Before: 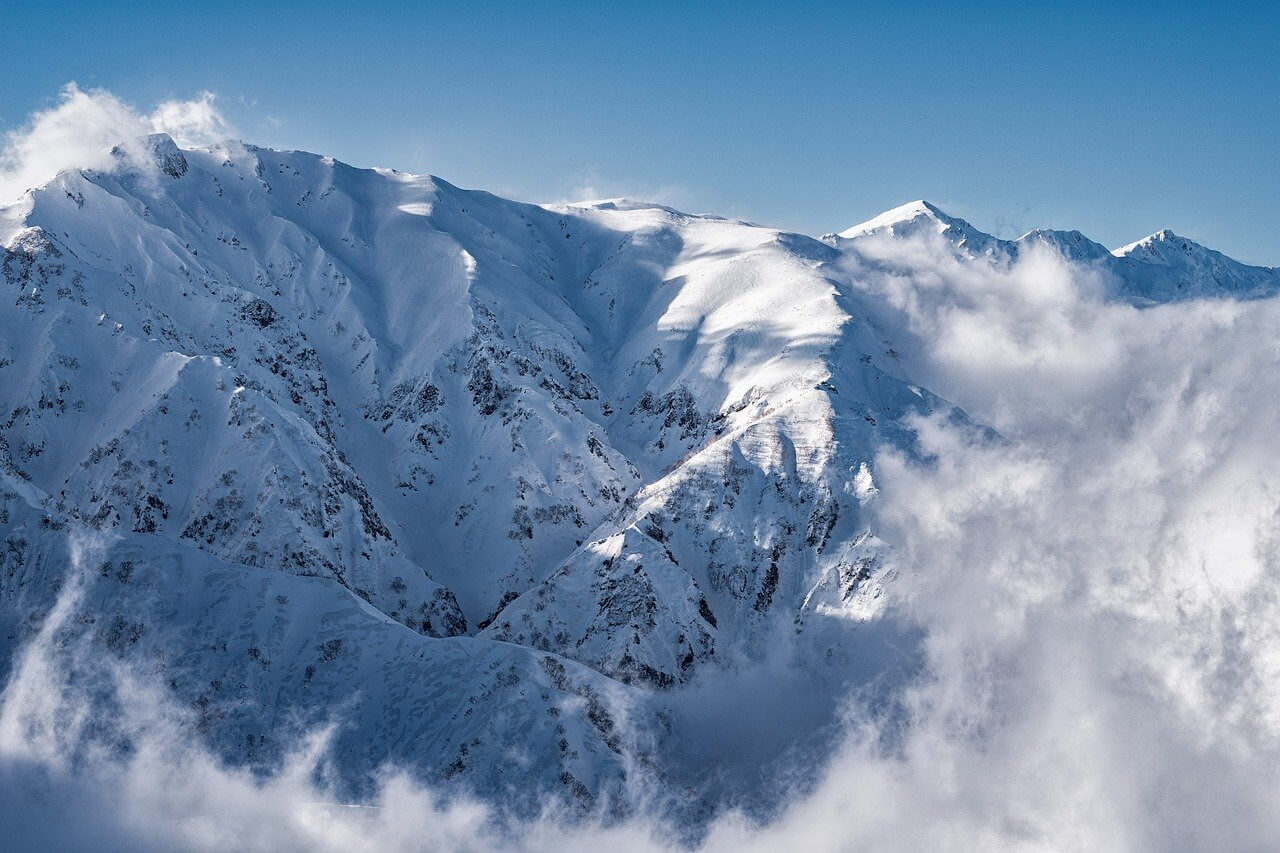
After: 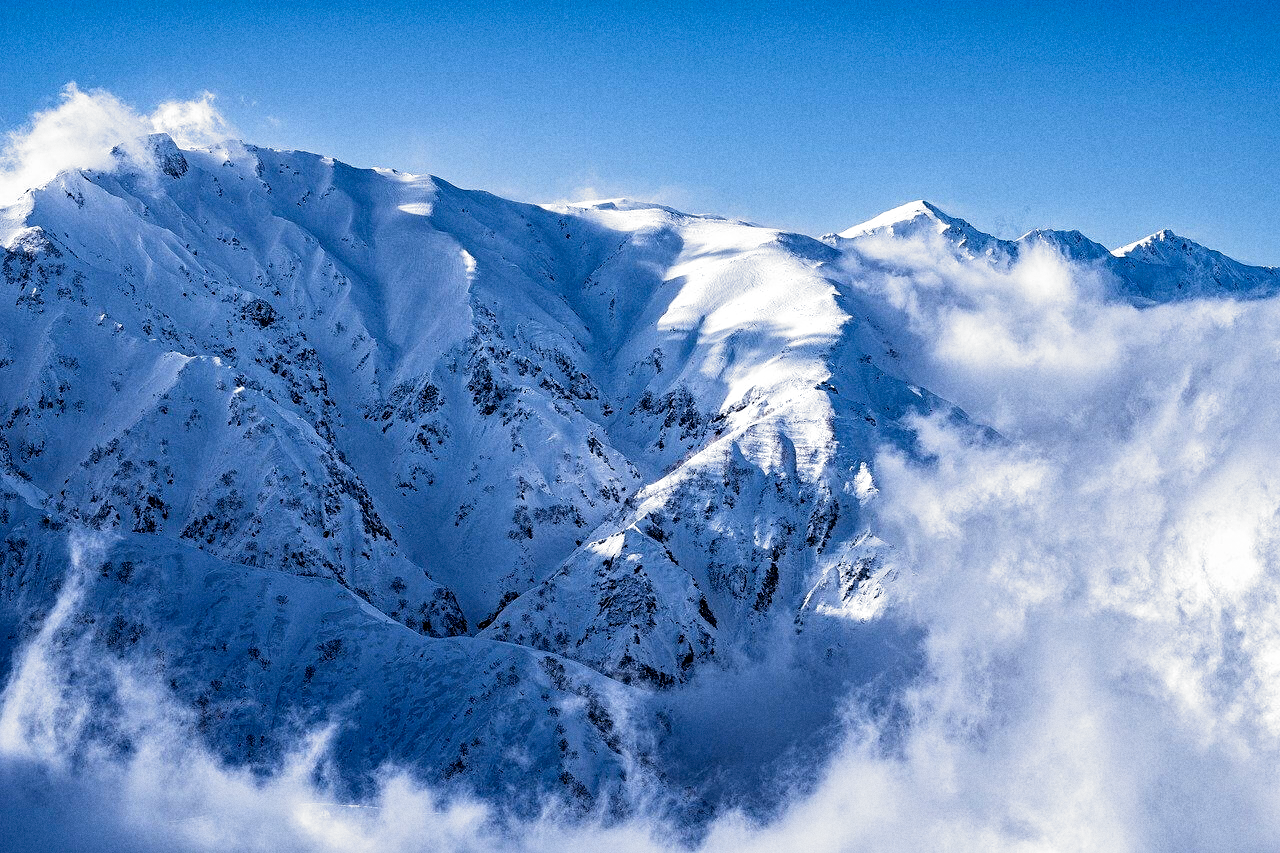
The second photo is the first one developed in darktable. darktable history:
white balance: red 0.931, blue 1.11
grain: coarseness 0.09 ISO
filmic rgb: black relative exposure -8.2 EV, white relative exposure 2.2 EV, threshold 3 EV, hardness 7.11, latitude 75%, contrast 1.325, highlights saturation mix -2%, shadows ↔ highlights balance 30%, preserve chrominance no, color science v5 (2021), contrast in shadows safe, contrast in highlights safe, enable highlight reconstruction true
